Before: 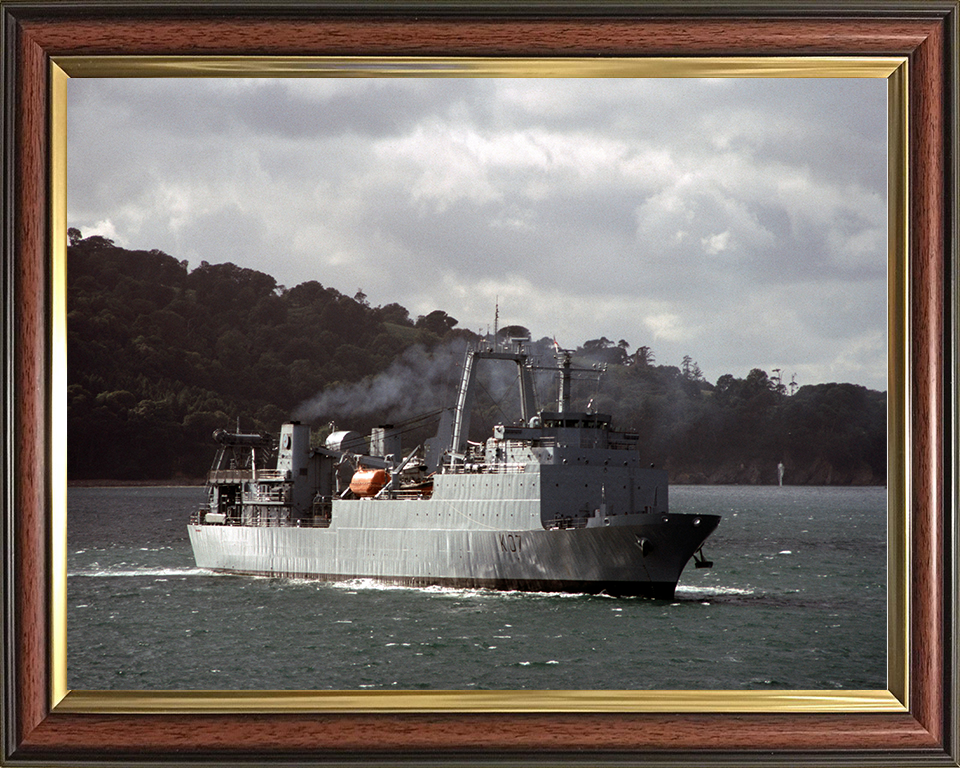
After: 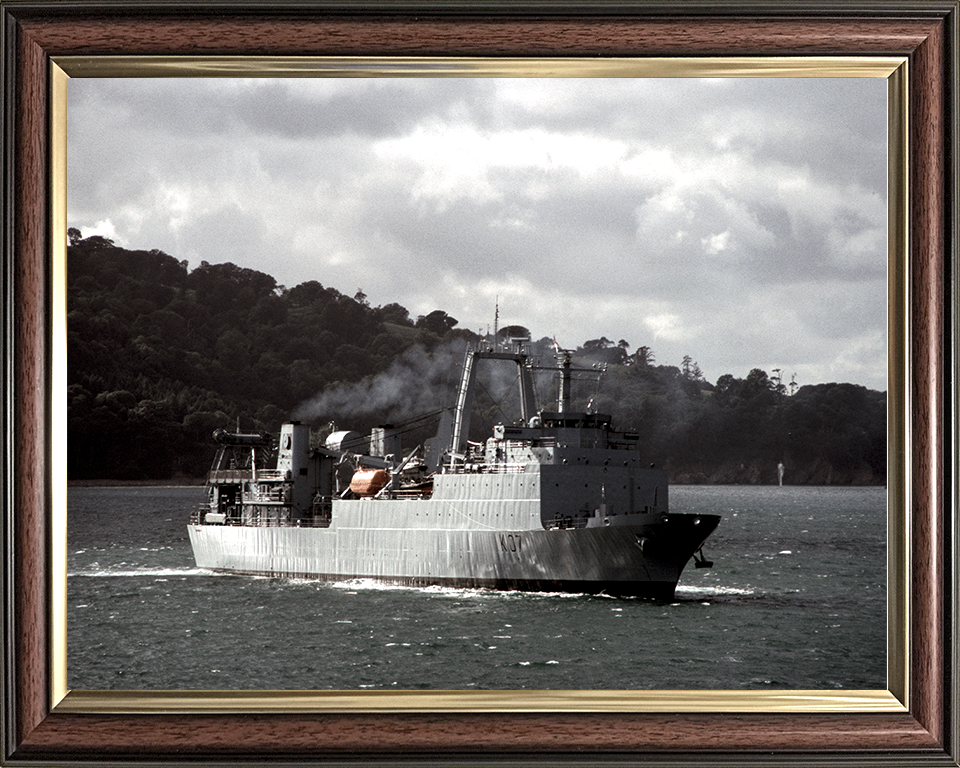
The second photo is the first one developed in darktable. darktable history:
levels: levels [0.016, 0.484, 0.953]
contrast brightness saturation: contrast 0.1, saturation -0.36
local contrast: highlights 100%, shadows 100%, detail 131%, midtone range 0.2
